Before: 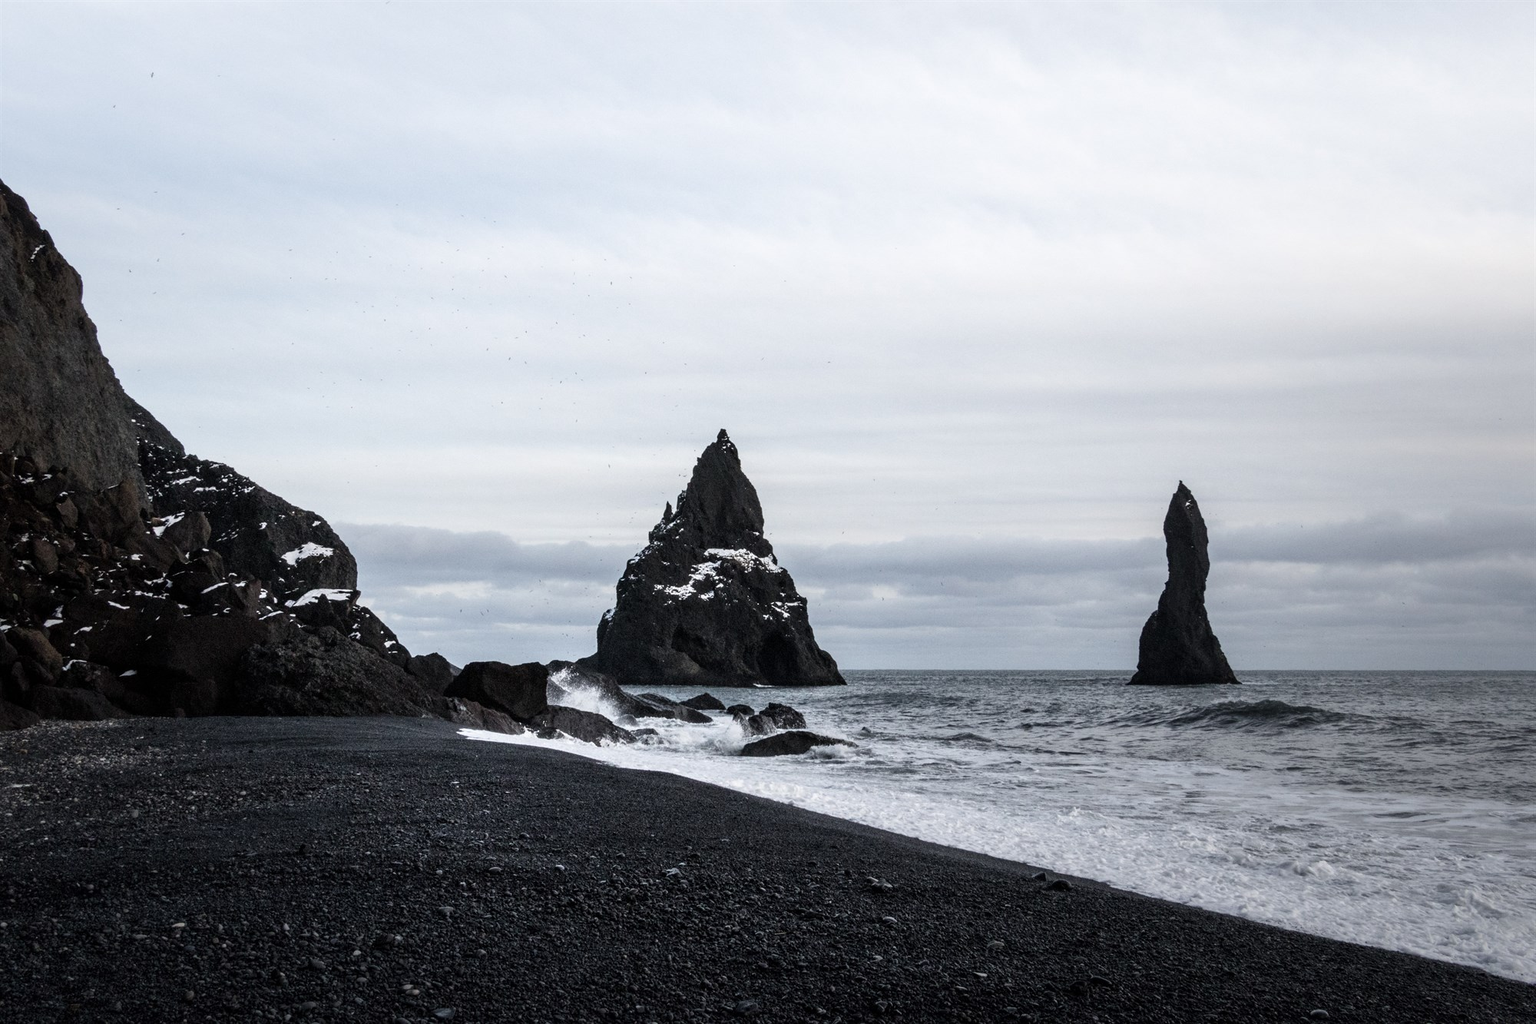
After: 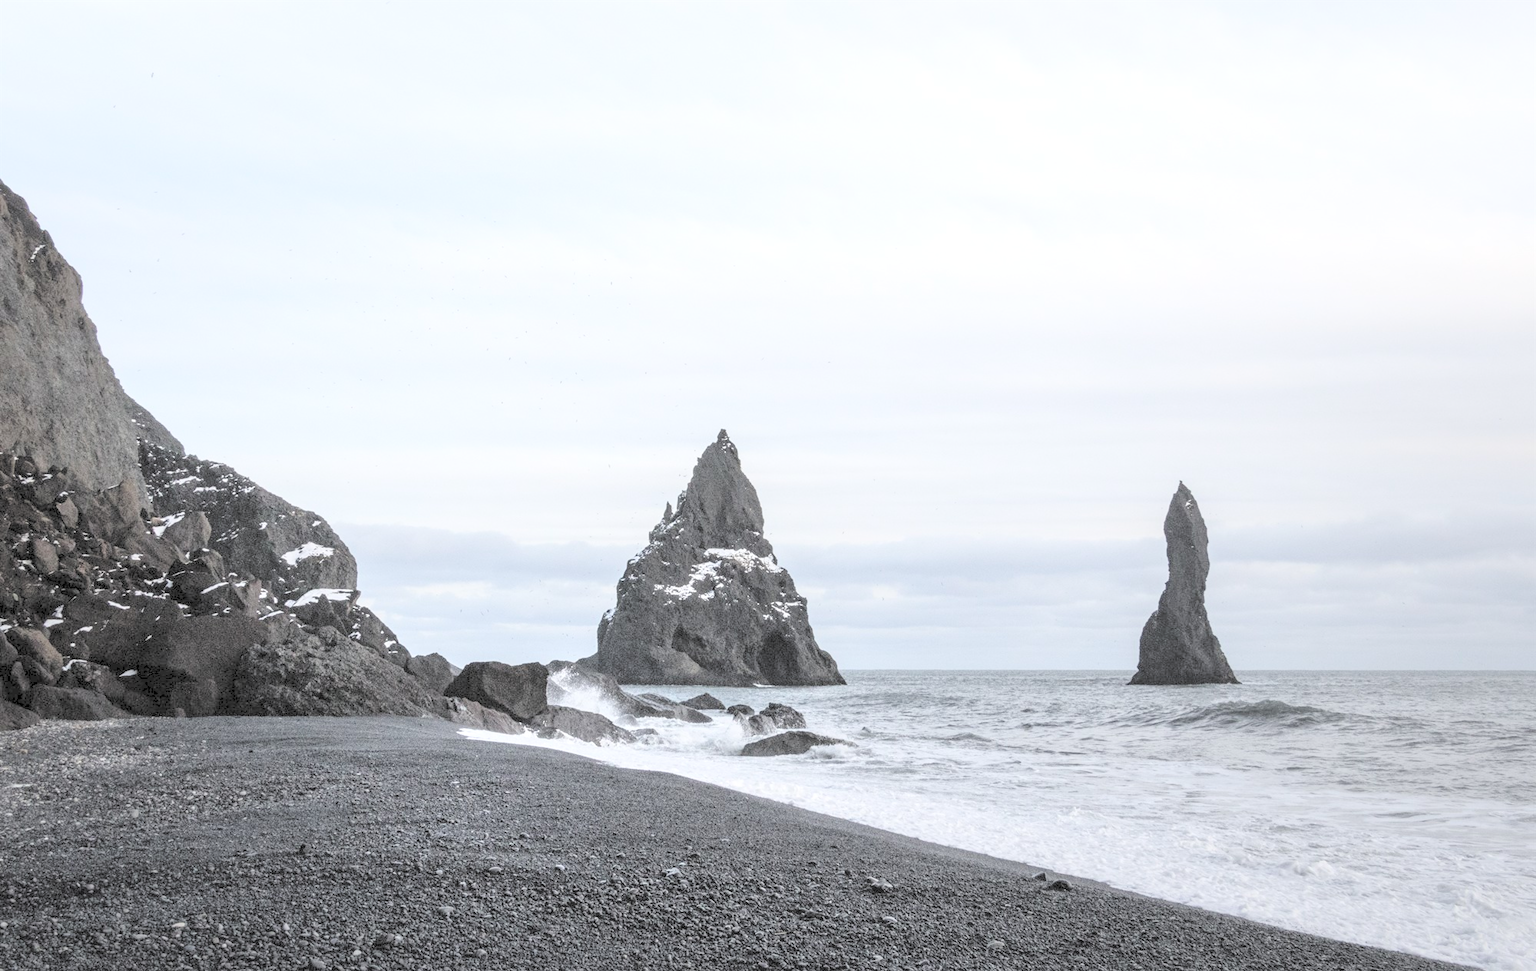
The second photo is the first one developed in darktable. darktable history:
contrast brightness saturation: brightness 1
crop and rotate: top 0%, bottom 5.097%
exposure: exposure 0.15 EV, compensate highlight preservation false
color correction: saturation 0.85
